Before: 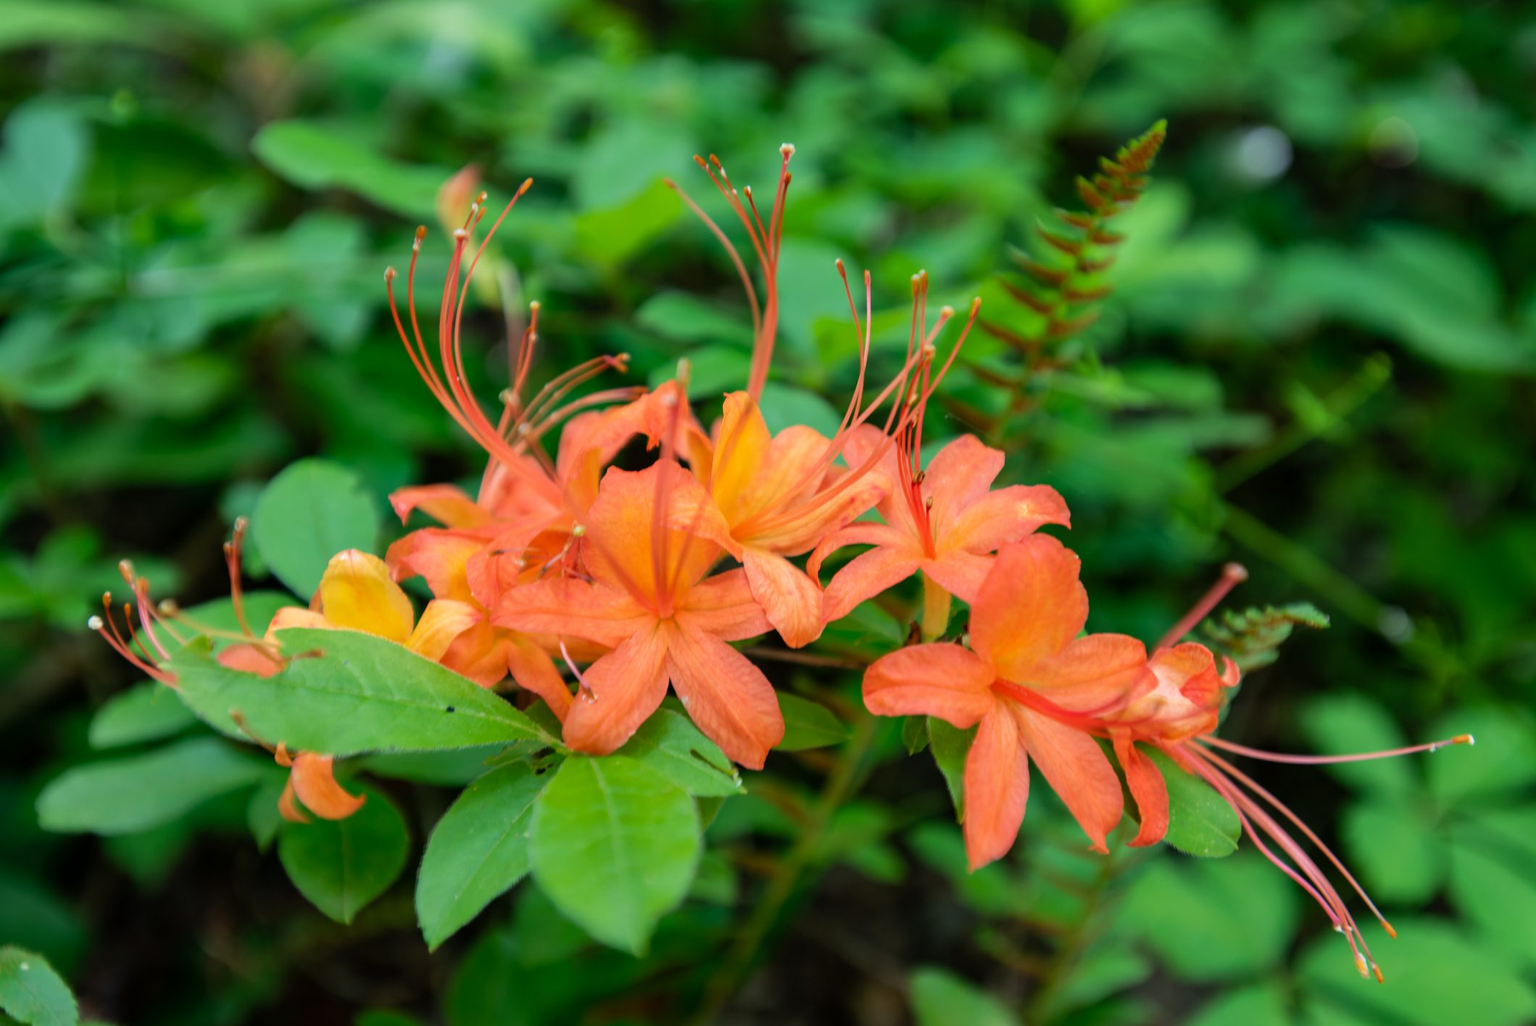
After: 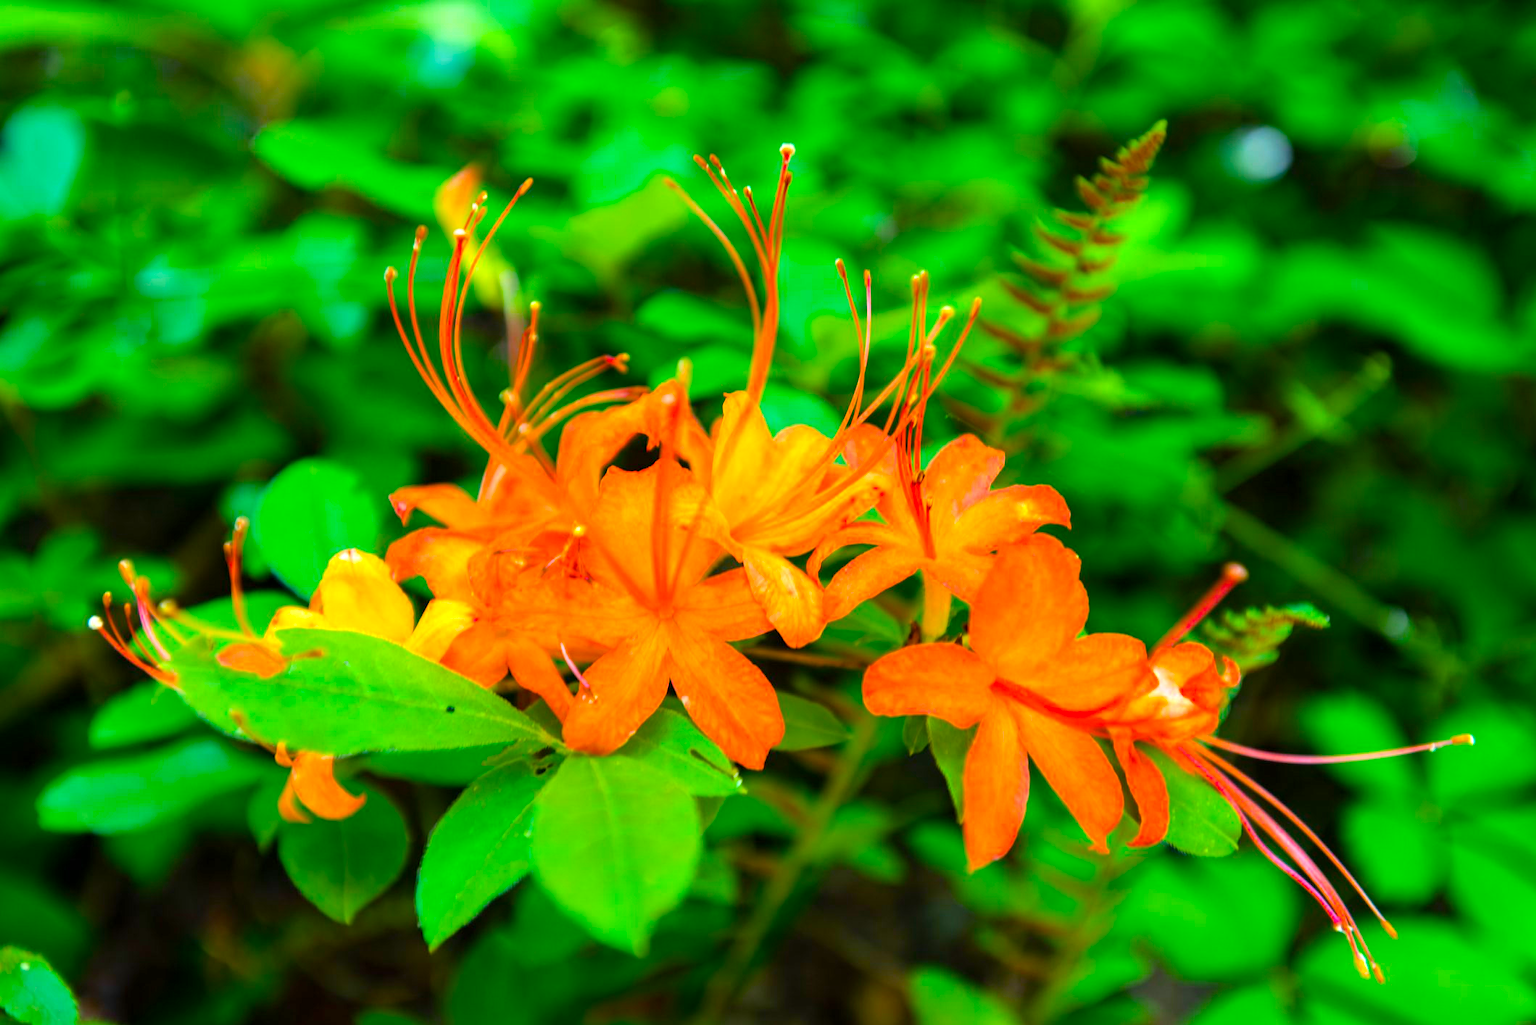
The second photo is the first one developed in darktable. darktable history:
exposure: exposure 0.77 EV, compensate highlight preservation false
color balance rgb: linear chroma grading › global chroma 25%, perceptual saturation grading › global saturation 50%
